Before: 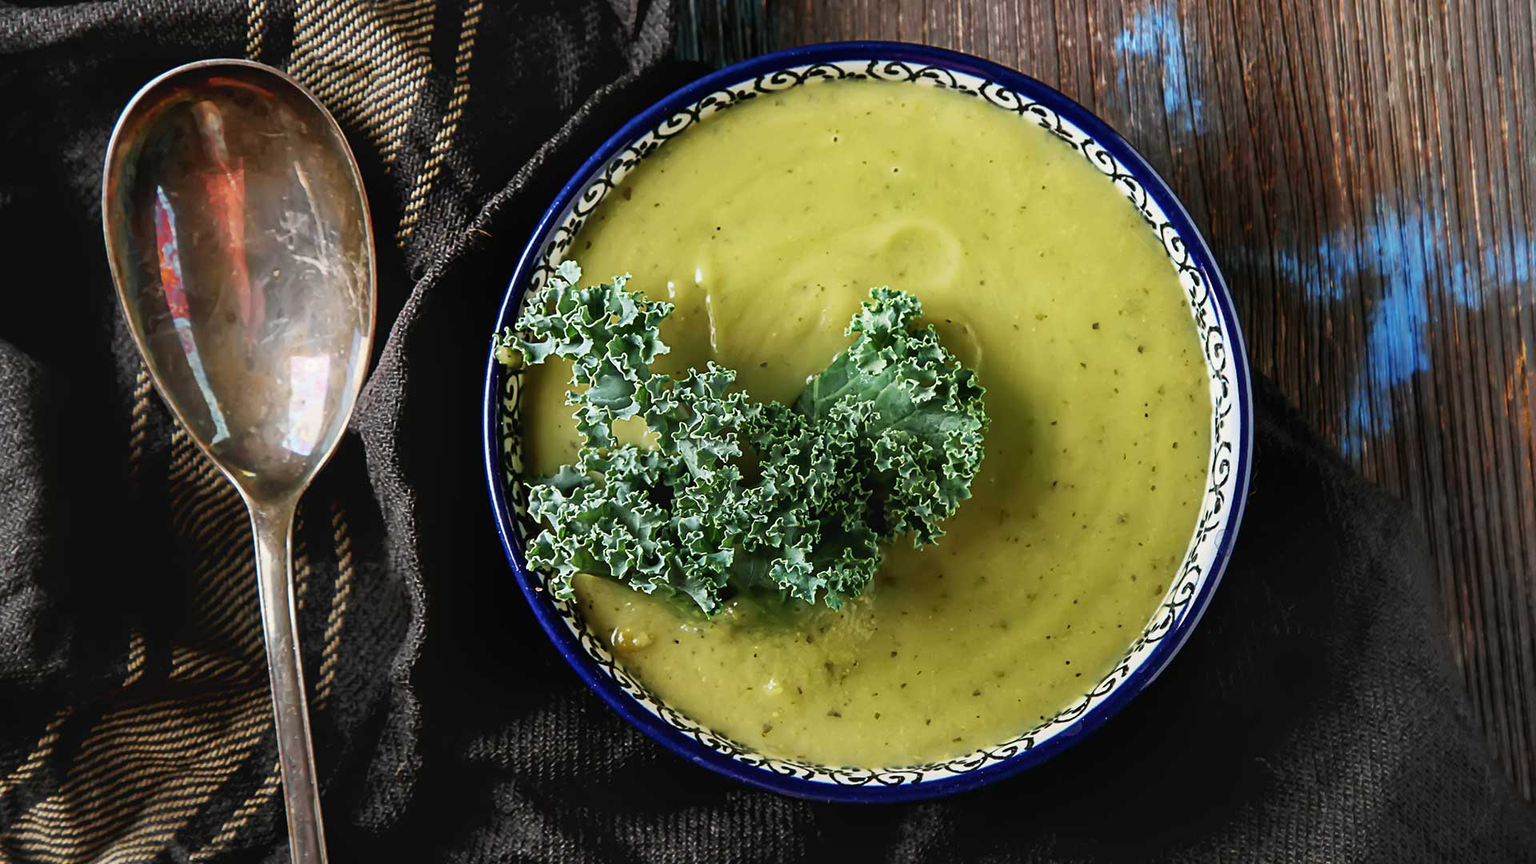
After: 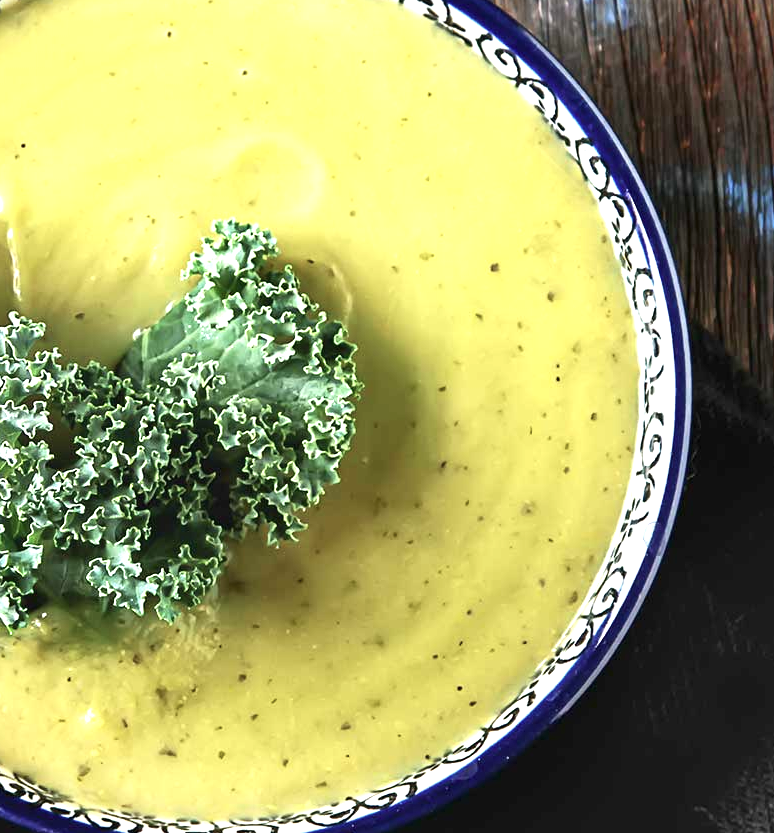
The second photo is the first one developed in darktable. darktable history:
color correction: highlights b* 0.029, saturation 0.785
contrast brightness saturation: contrast 0.101, brightness 0.029, saturation 0.095
exposure: black level correction 0, exposure 1.097 EV, compensate exposure bias true, compensate highlight preservation false
crop: left 45.619%, top 13.032%, right 14.032%, bottom 9.812%
